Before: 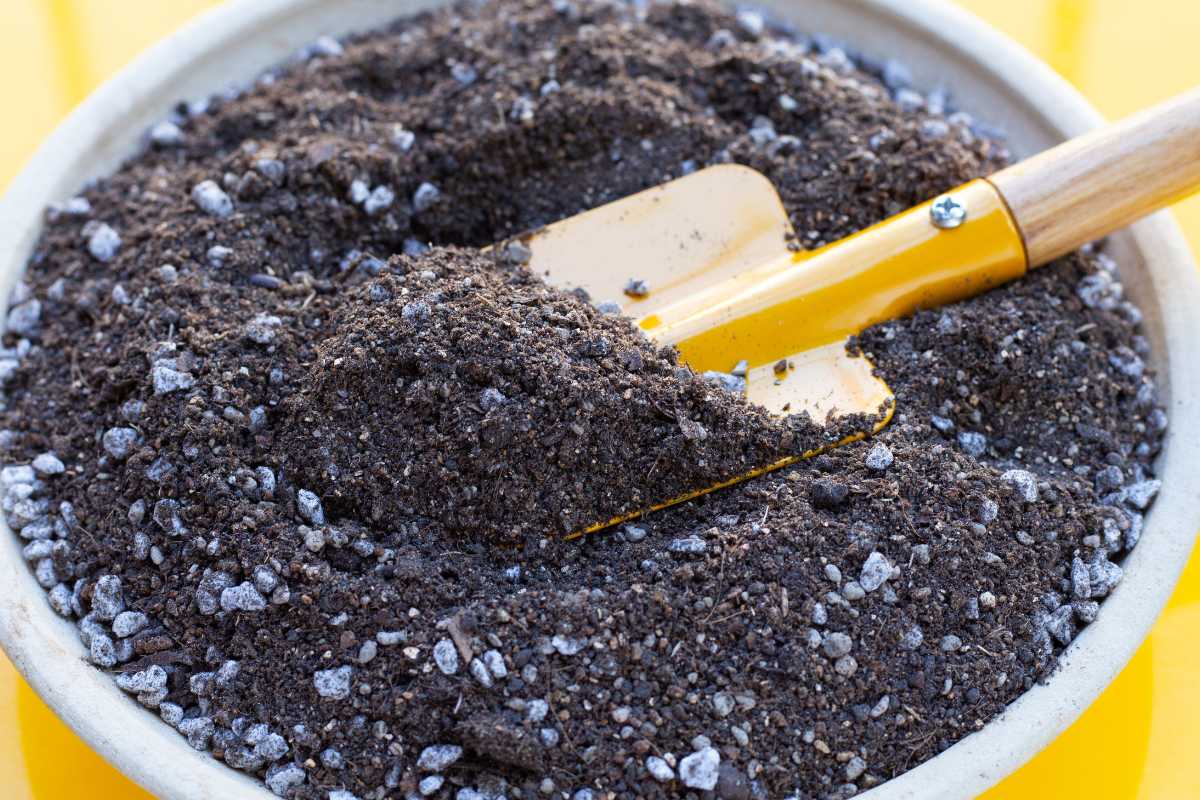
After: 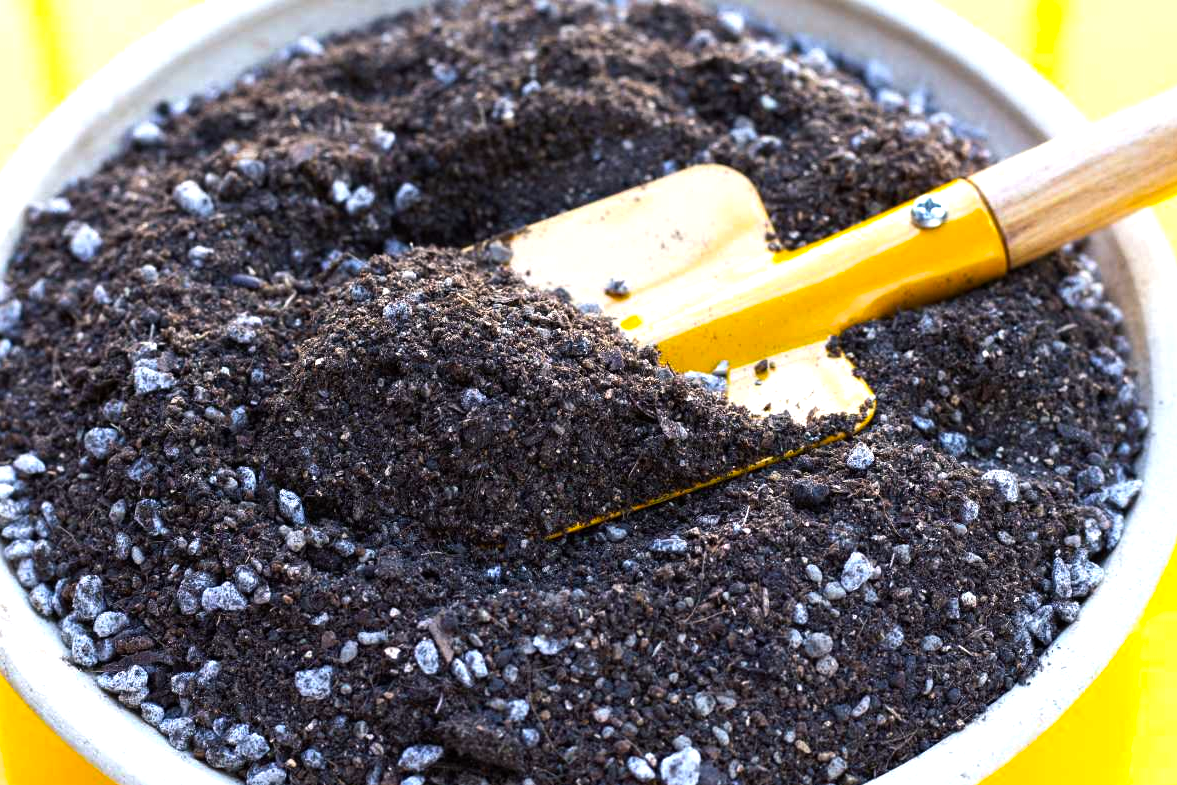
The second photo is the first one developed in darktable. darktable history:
crop: left 1.644%, right 0.272%, bottom 1.875%
color balance rgb: shadows lift › chroma 2.045%, shadows lift › hue 217.05°, power › chroma 0.296%, power › hue 24.55°, perceptual saturation grading › global saturation 10.978%, perceptual brilliance grading › global brilliance 21.693%, perceptual brilliance grading › shadows -35.283%, global vibrance 14.8%
exposure: exposure -0.17 EV, compensate highlight preservation false
